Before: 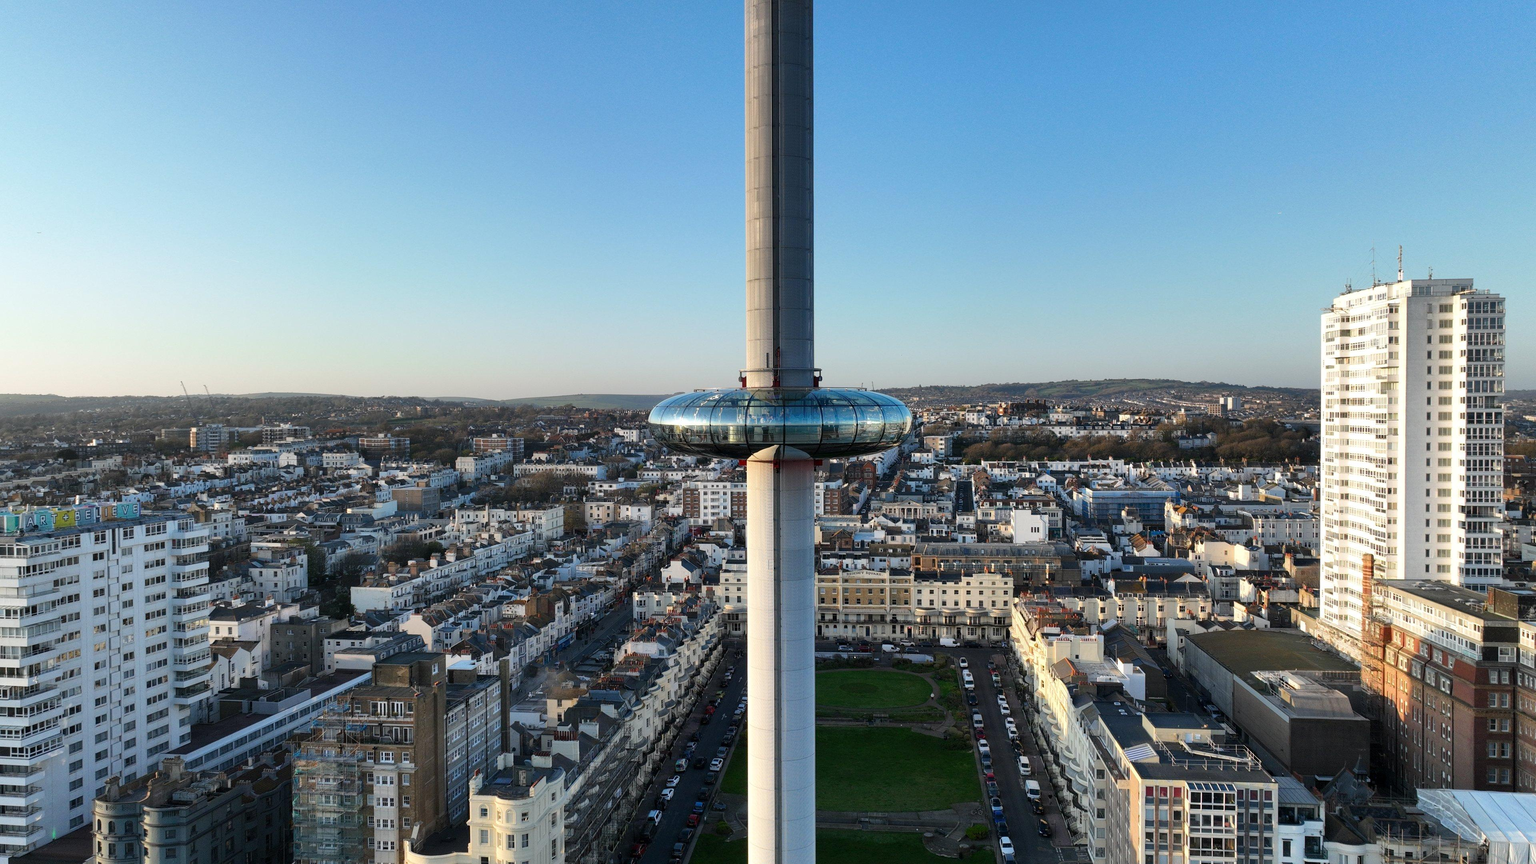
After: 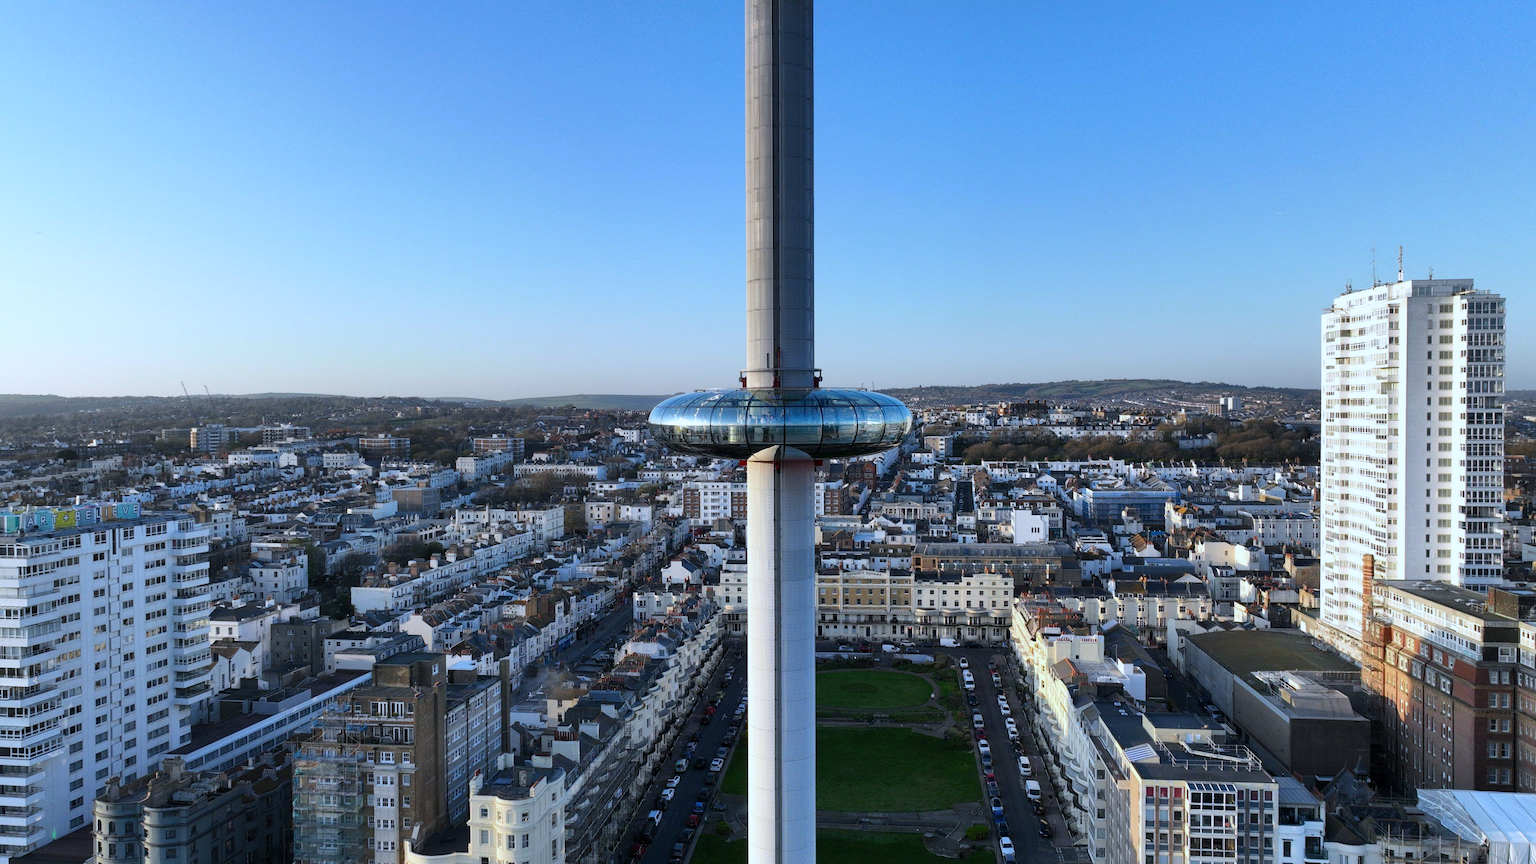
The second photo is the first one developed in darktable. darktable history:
exposure: exposure -0.041 EV, compensate highlight preservation false
white balance: red 0.926, green 1.003, blue 1.133
